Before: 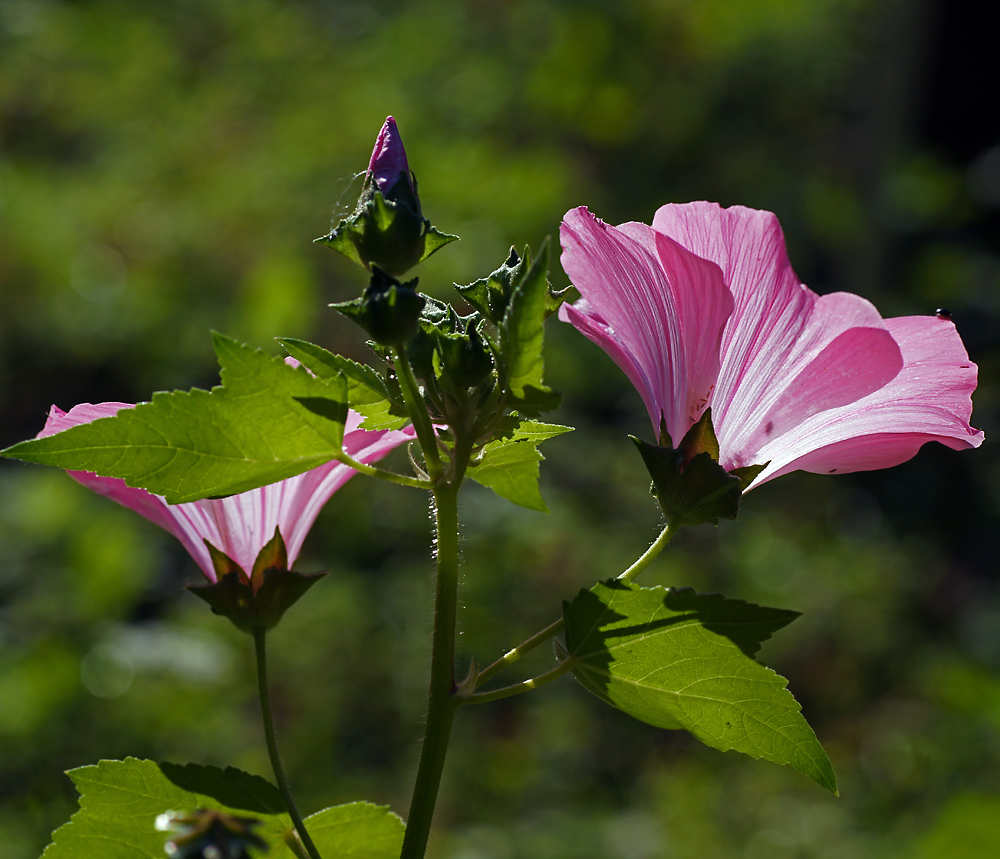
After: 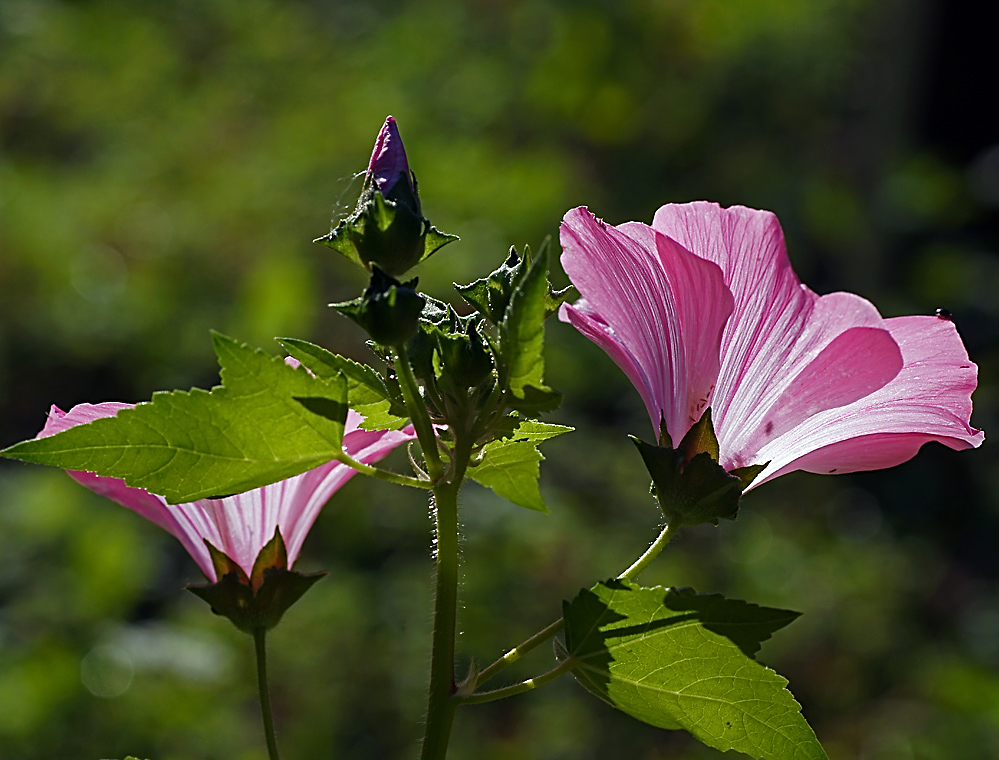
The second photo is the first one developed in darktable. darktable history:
crop and rotate: top 0%, bottom 11.521%
sharpen: amount 0.576
